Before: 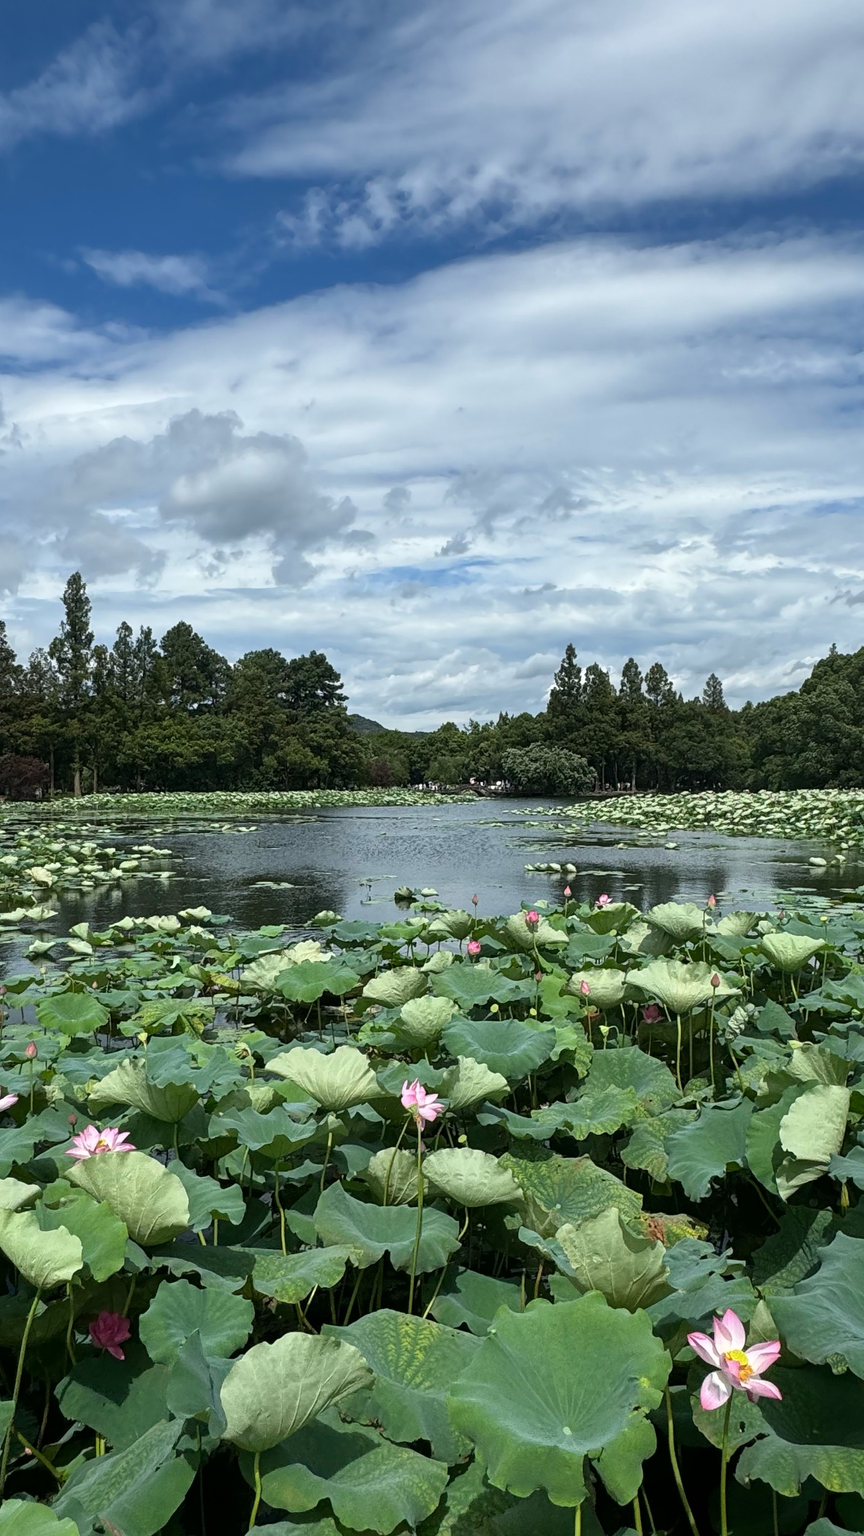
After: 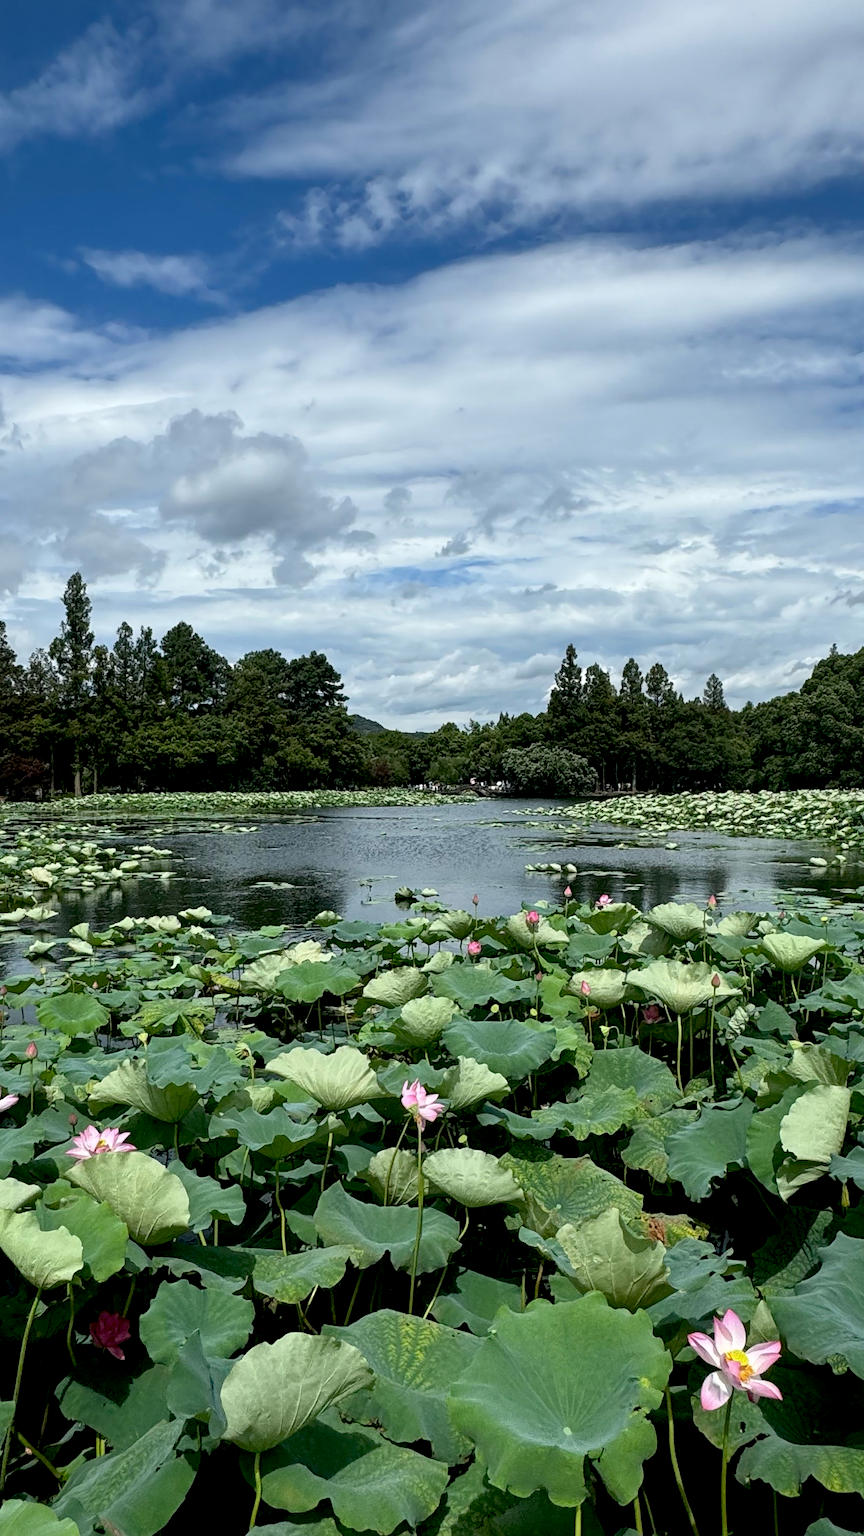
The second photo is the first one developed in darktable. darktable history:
exposure: black level correction 0.013, compensate exposure bias true, compensate highlight preservation false
